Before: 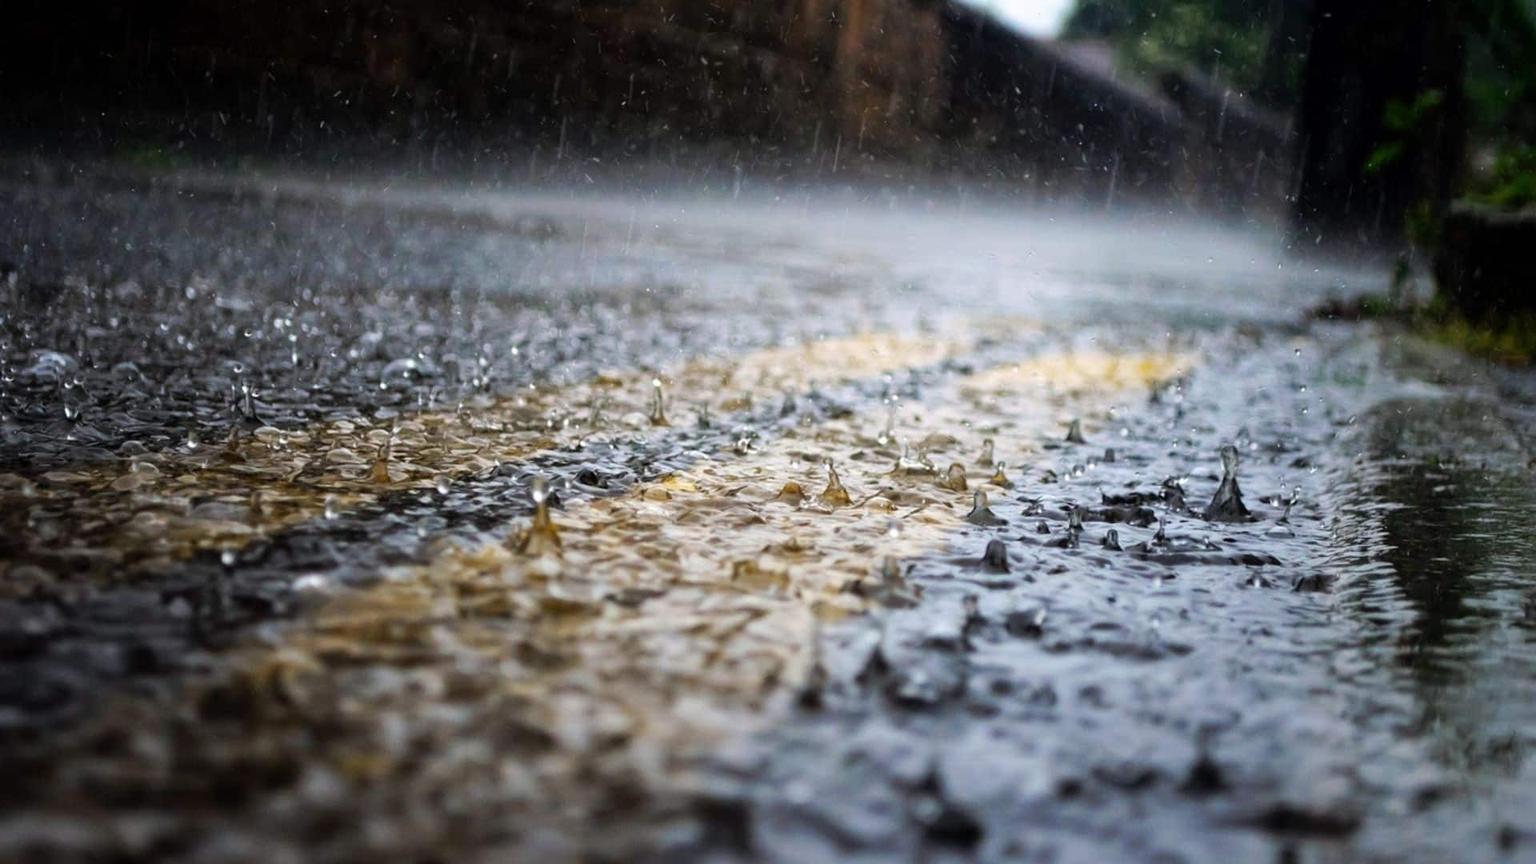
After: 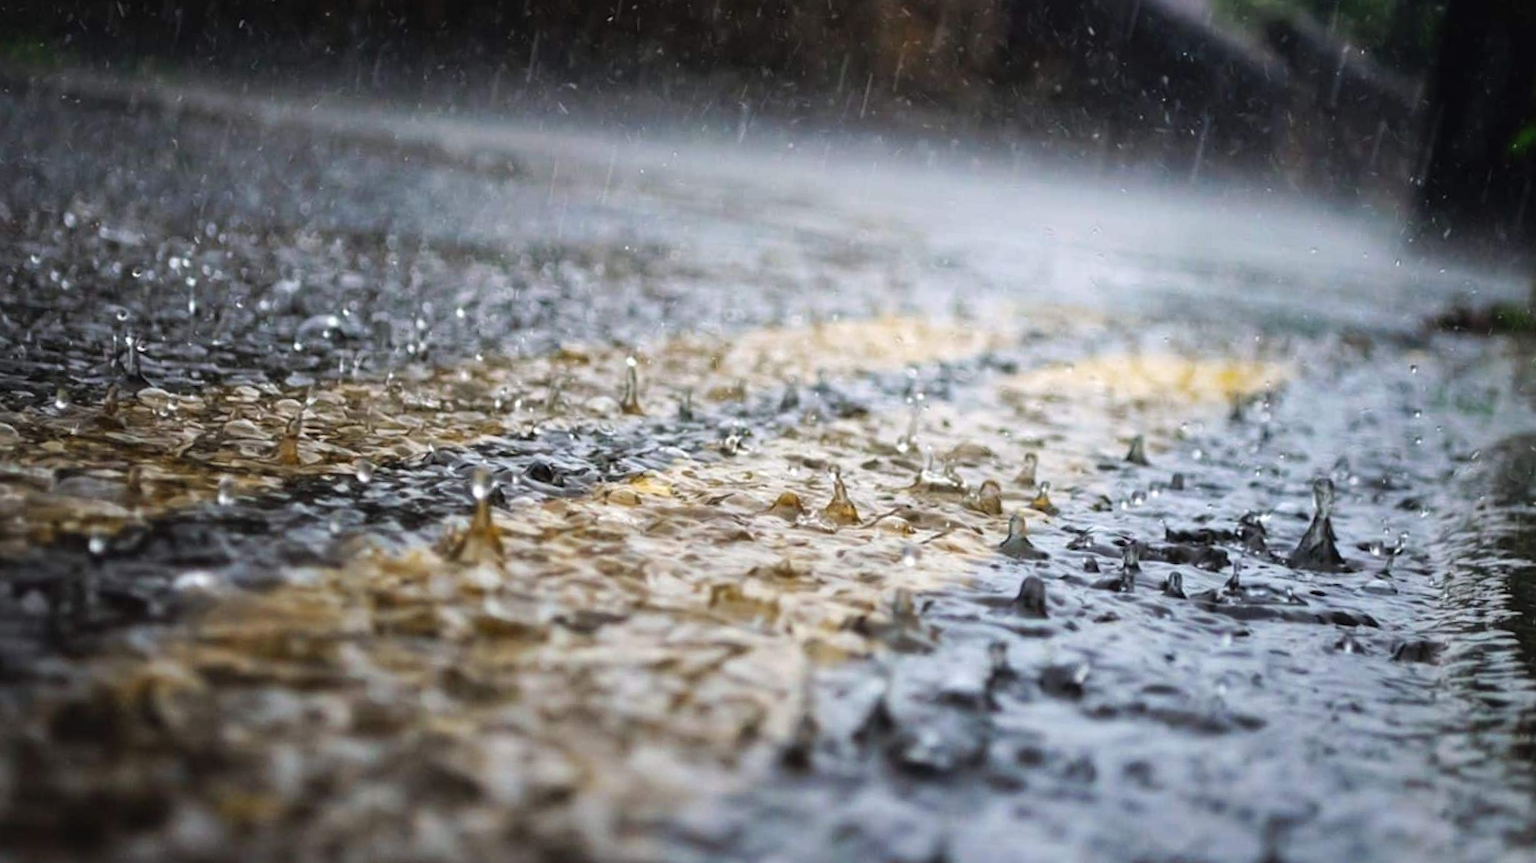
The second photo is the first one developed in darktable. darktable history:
crop and rotate: angle -3.27°, left 5.211%, top 5.211%, right 4.607%, bottom 4.607%
exposure: black level correction -0.003, exposure 0.04 EV, compensate highlight preservation false
